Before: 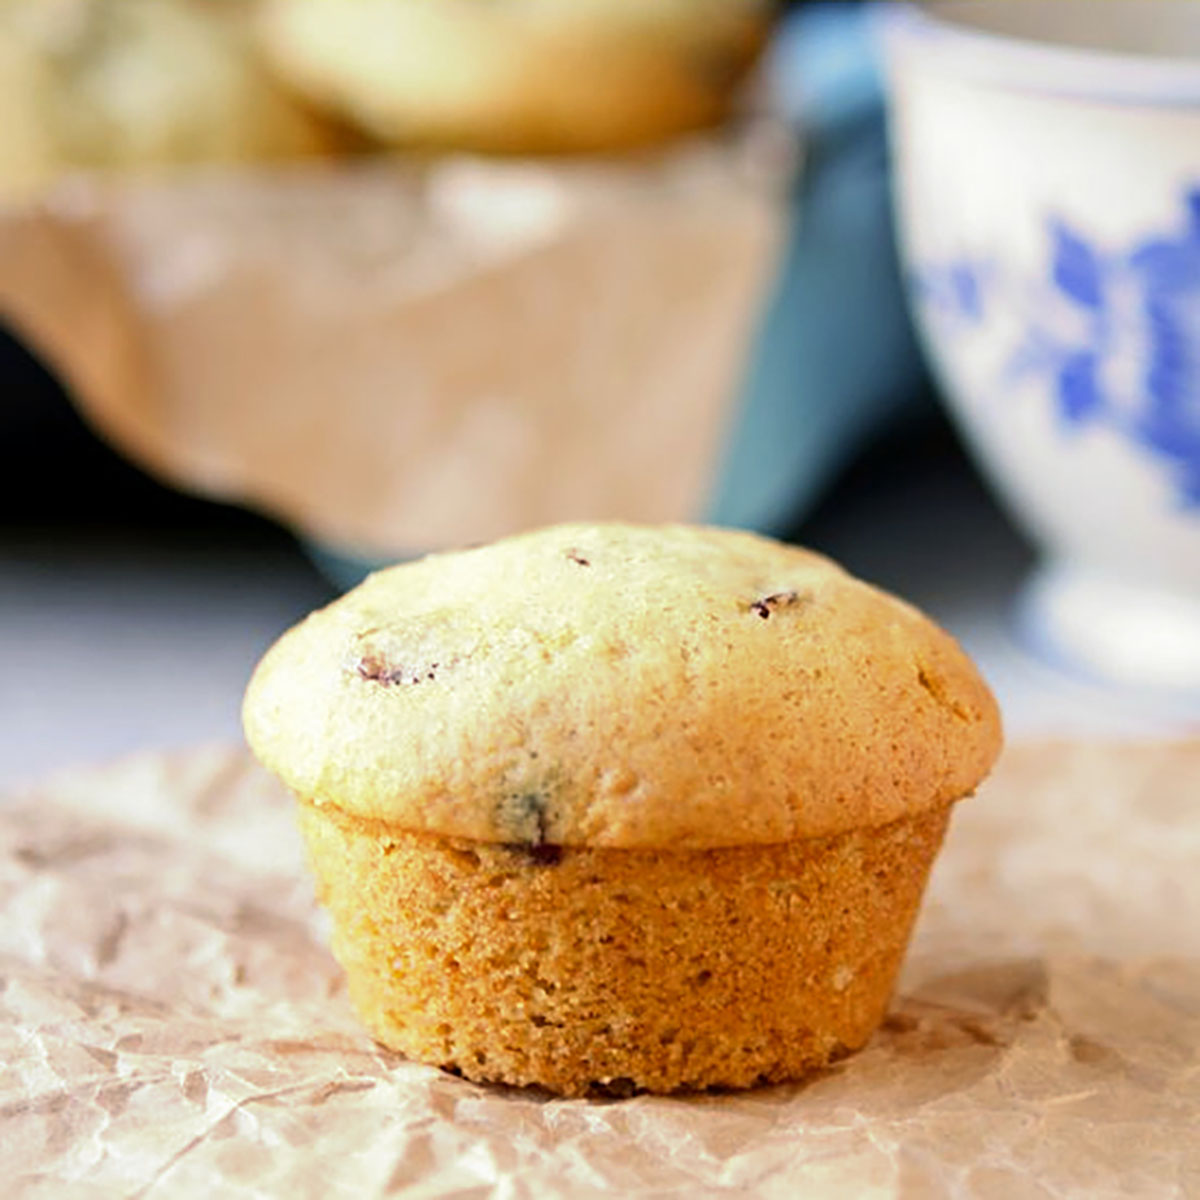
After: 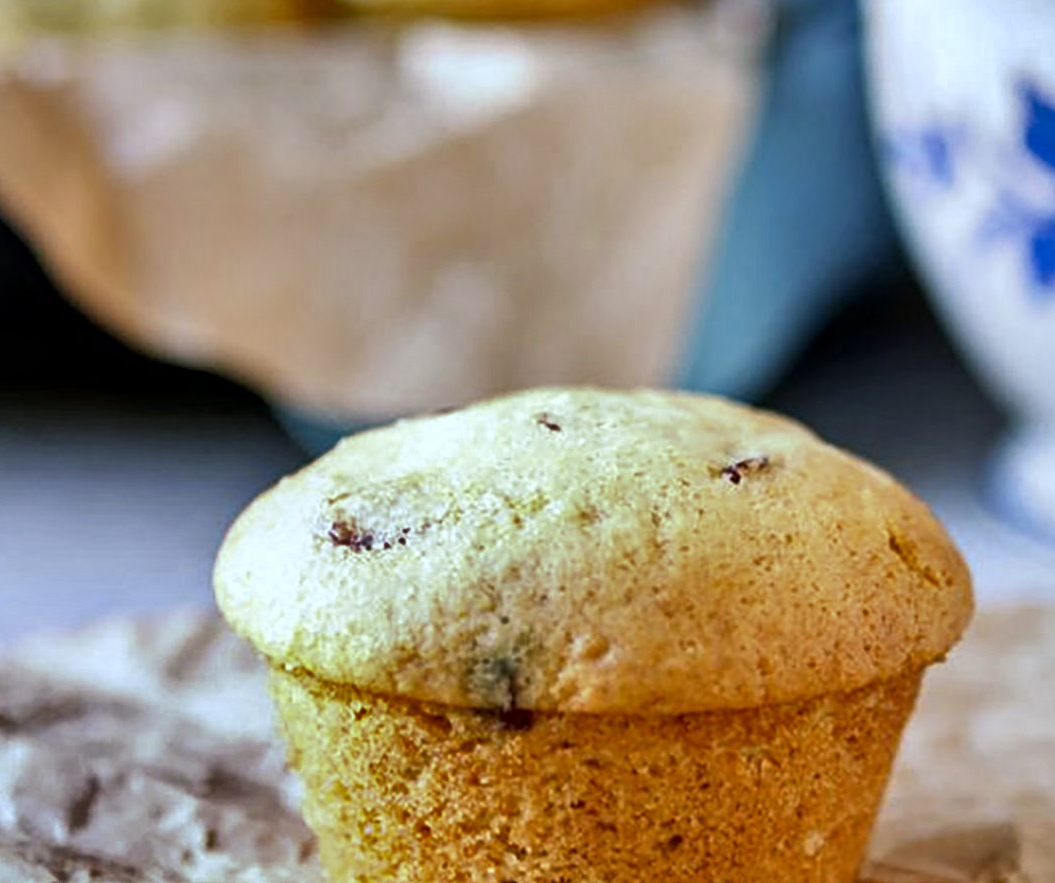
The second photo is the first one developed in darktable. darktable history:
white balance: red 0.931, blue 1.11
crop and rotate: left 2.425%, top 11.305%, right 9.6%, bottom 15.08%
local contrast: on, module defaults
shadows and highlights: radius 108.52, shadows 40.68, highlights -72.88, low approximation 0.01, soften with gaussian
